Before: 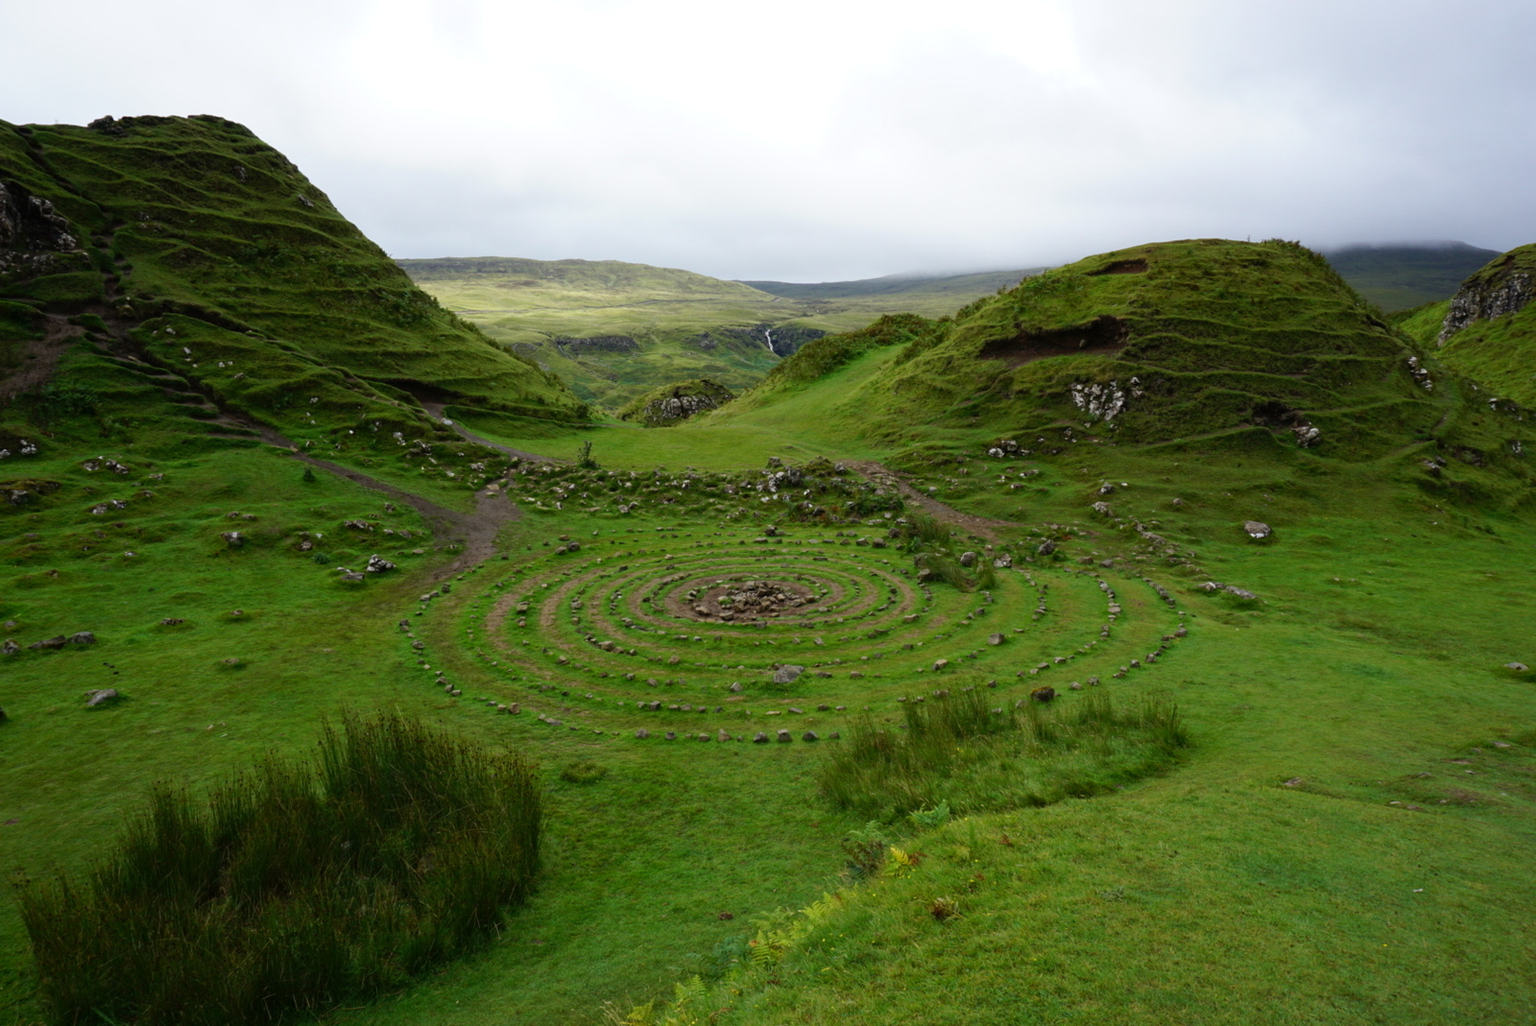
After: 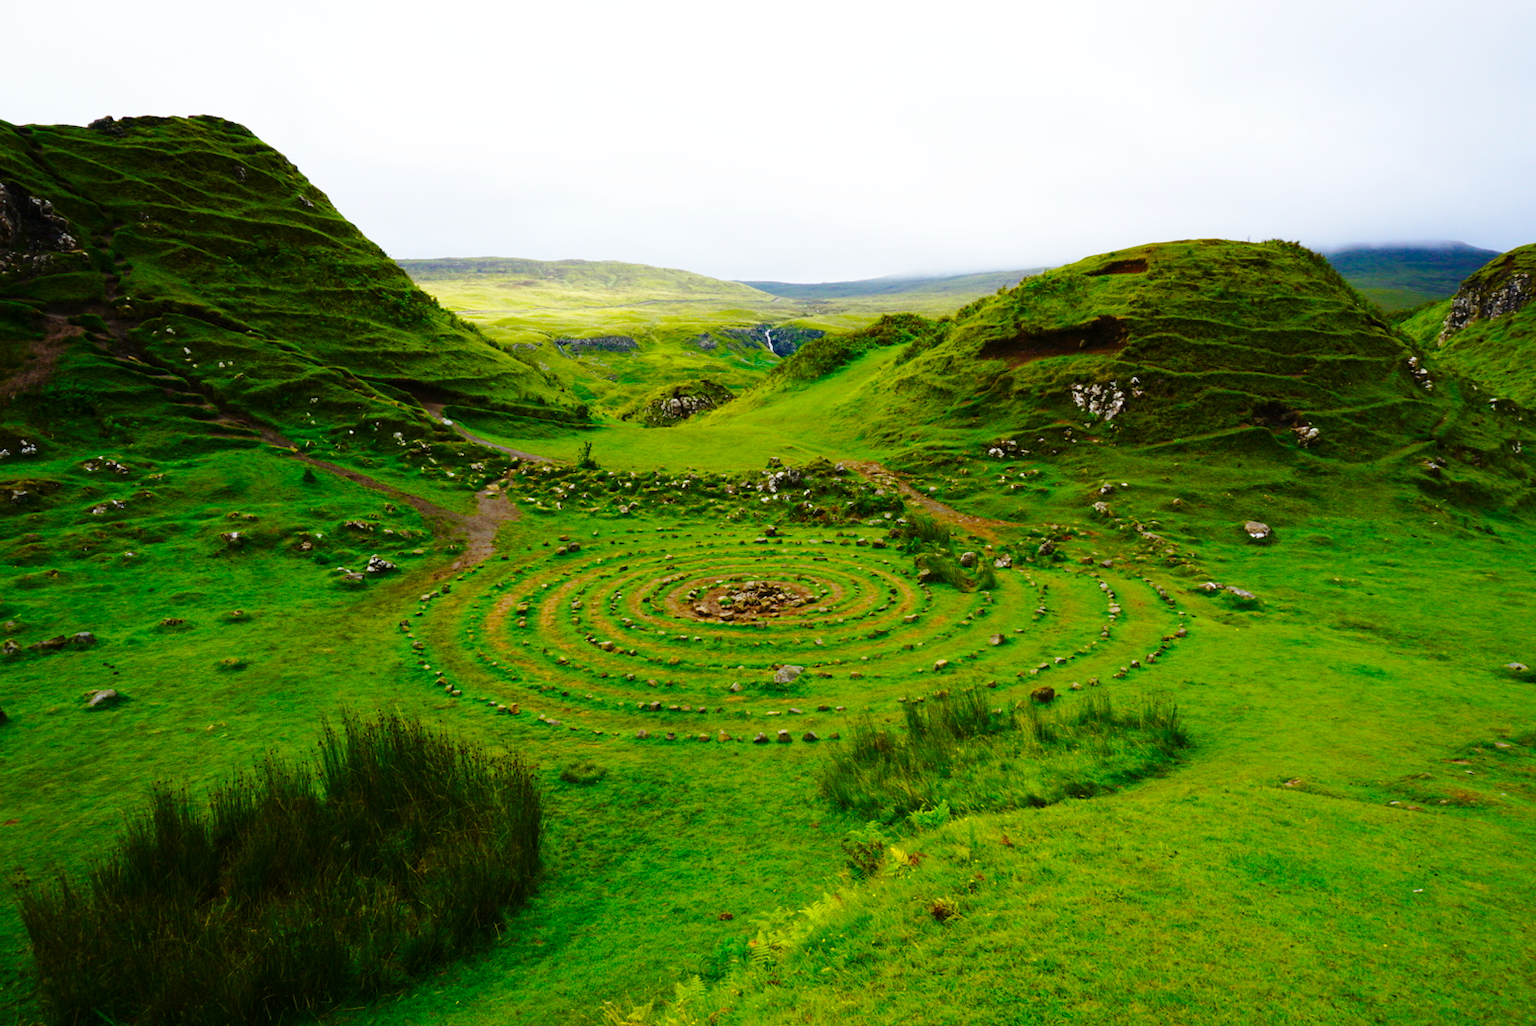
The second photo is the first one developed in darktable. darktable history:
base curve: curves: ch0 [(0, 0) (0.028, 0.03) (0.121, 0.232) (0.46, 0.748) (0.859, 0.968) (1, 1)], preserve colors none
color balance rgb: linear chroma grading › global chroma 14.489%, perceptual saturation grading › global saturation 20%, perceptual saturation grading › highlights 3.193%, perceptual saturation grading › shadows 50.161%, global vibrance 20%
